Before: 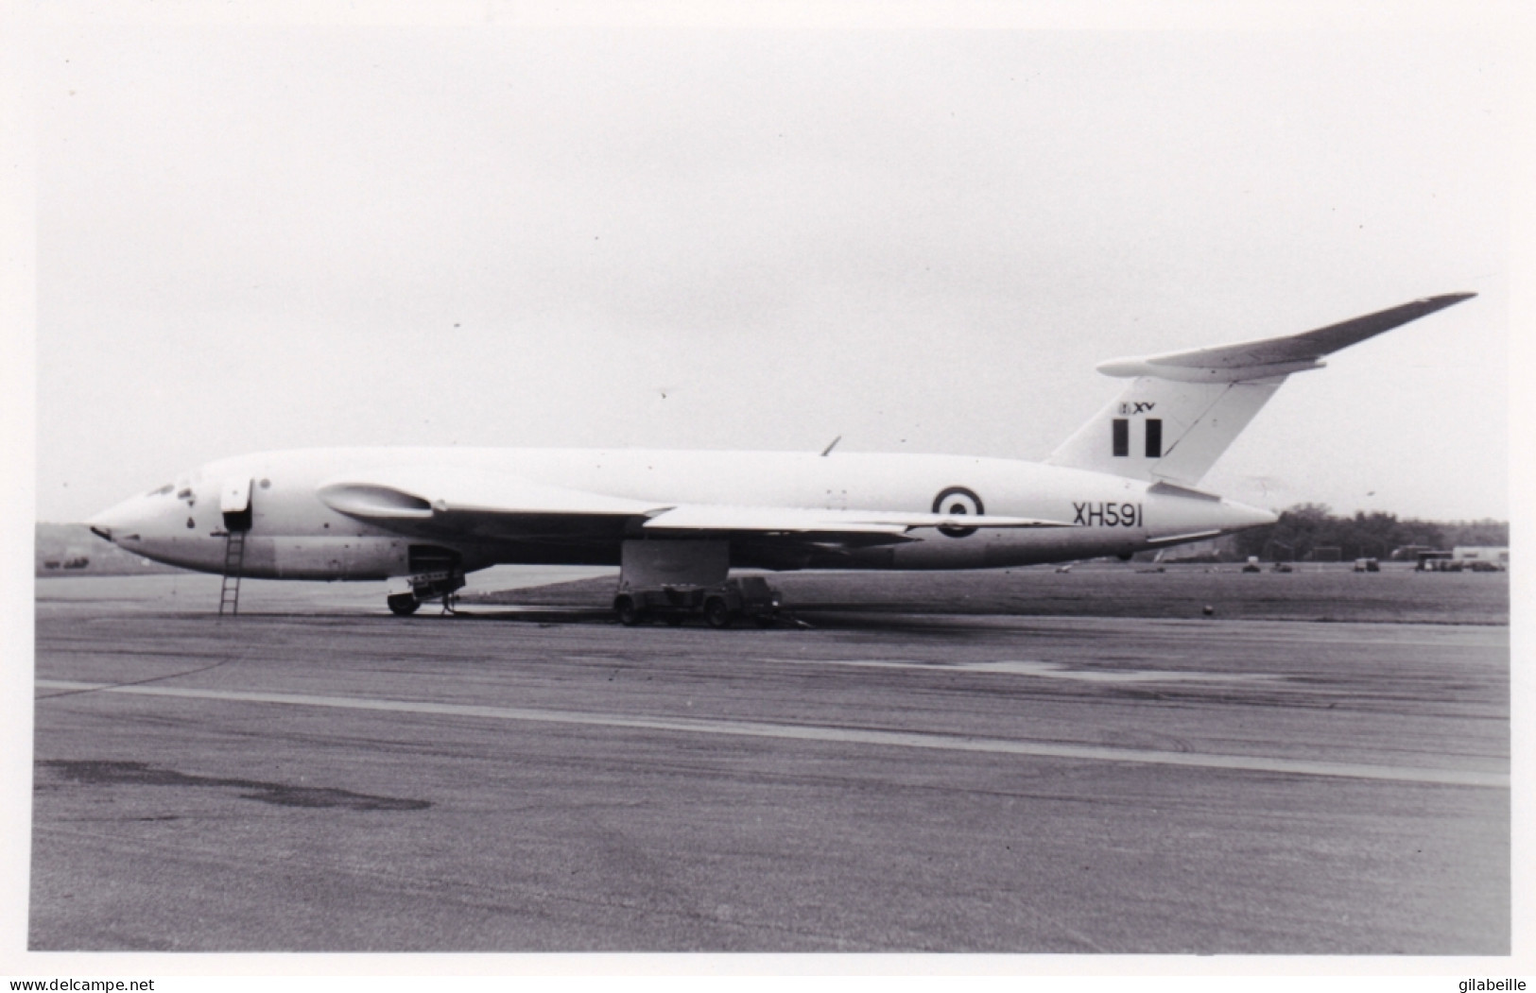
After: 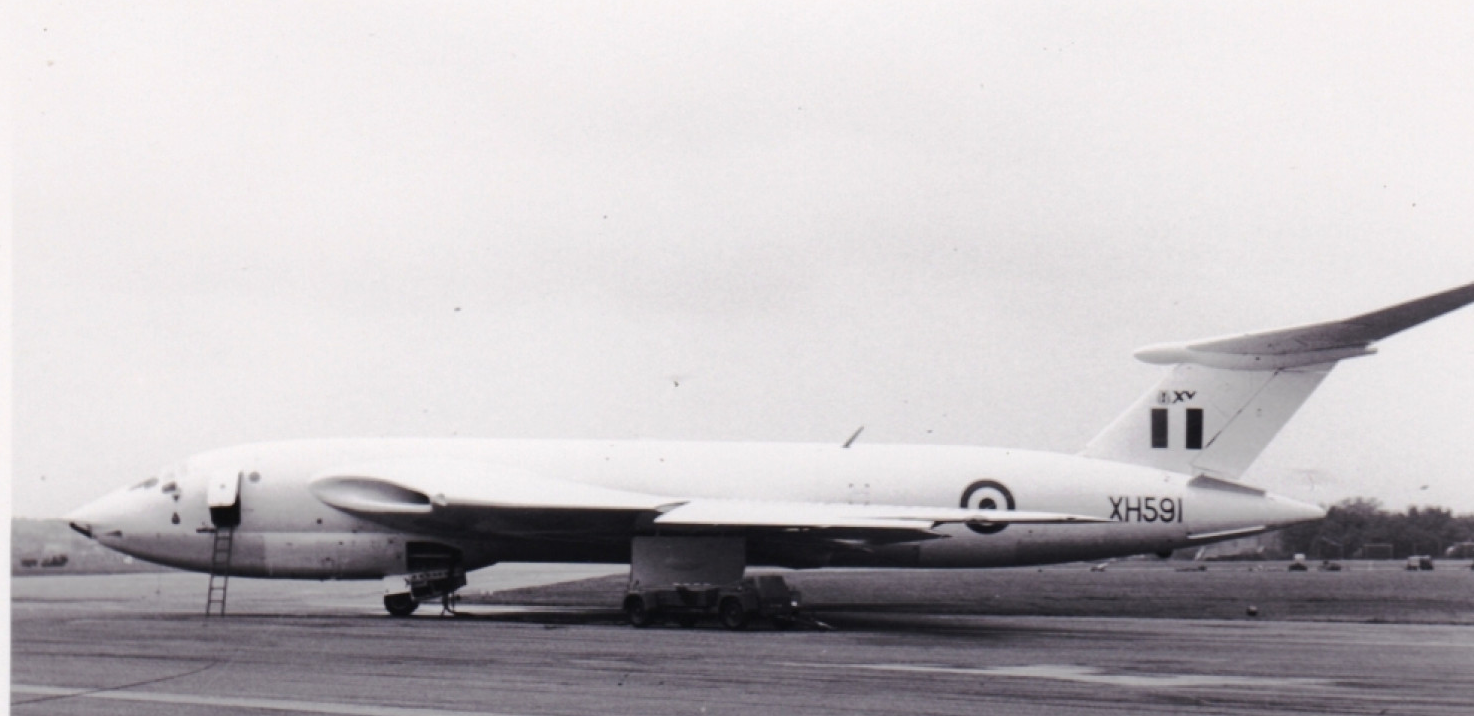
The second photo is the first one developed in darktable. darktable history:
tone equalizer: on, module defaults
crop: left 1.61%, top 3.404%, right 7.633%, bottom 28.447%
